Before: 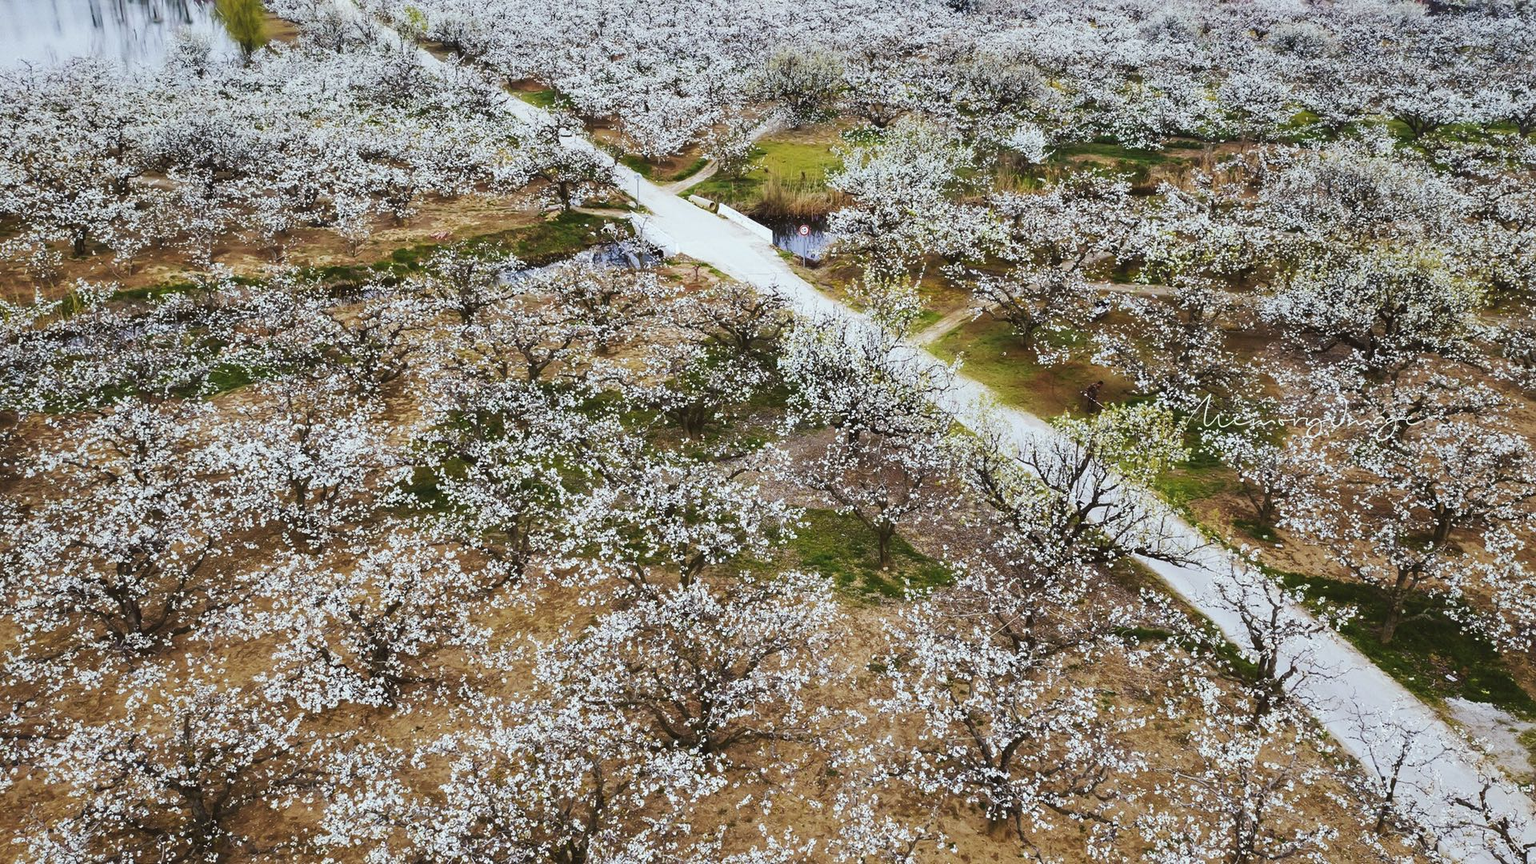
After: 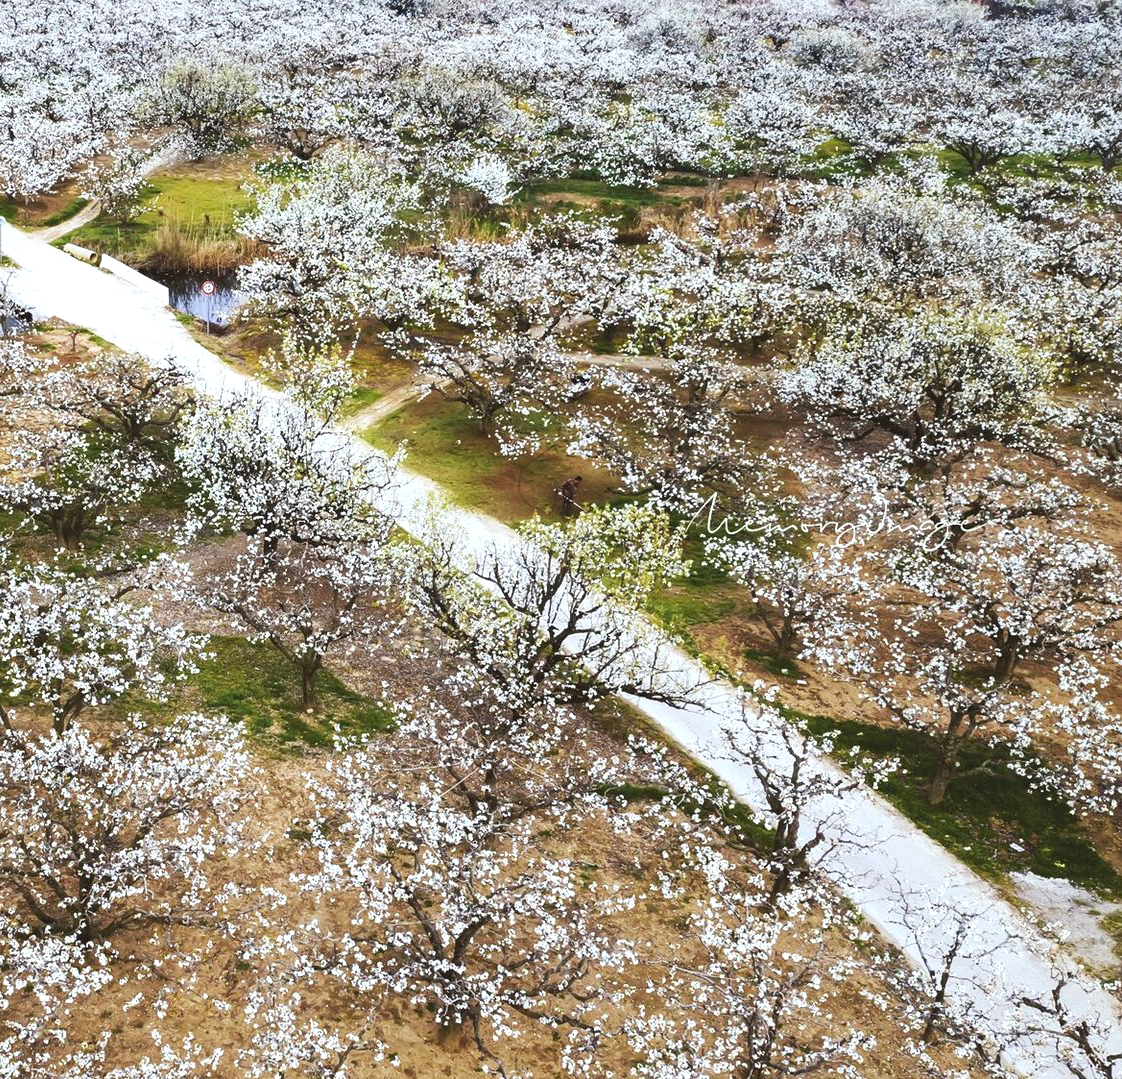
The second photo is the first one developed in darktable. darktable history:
exposure: black level correction 0, exposure 0.499 EV, compensate highlight preservation false
crop: left 41.512%
